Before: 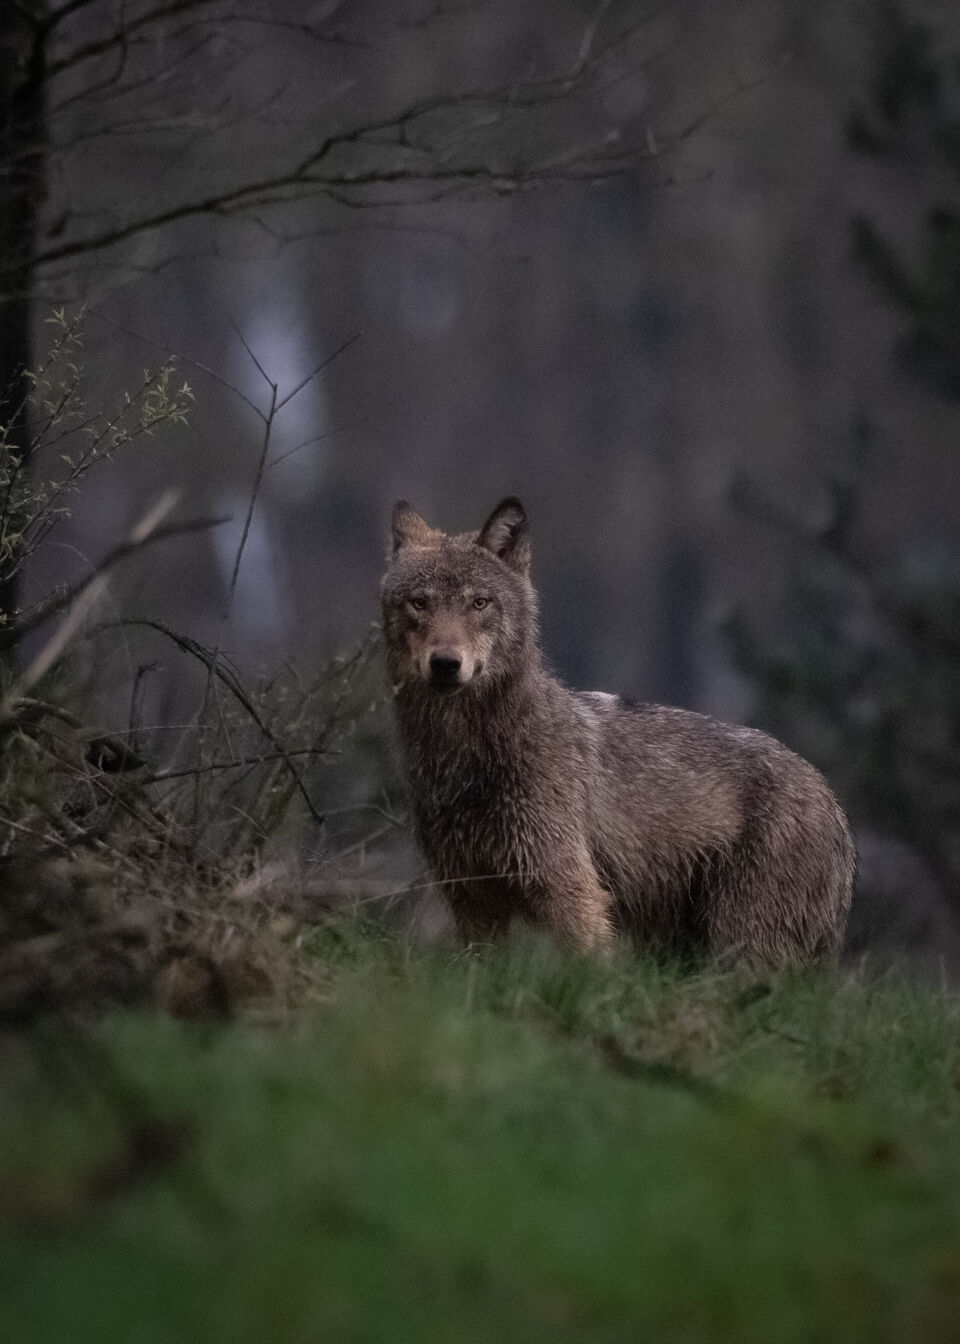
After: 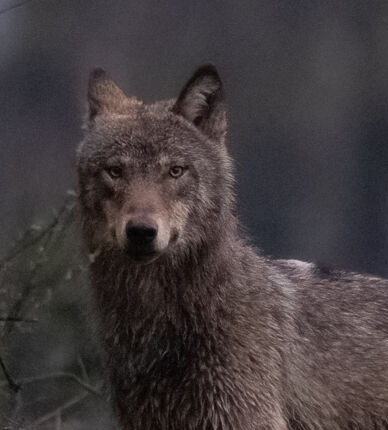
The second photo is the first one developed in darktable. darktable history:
tone equalizer: on, module defaults
crop: left 31.751%, top 32.172%, right 27.8%, bottom 35.83%
